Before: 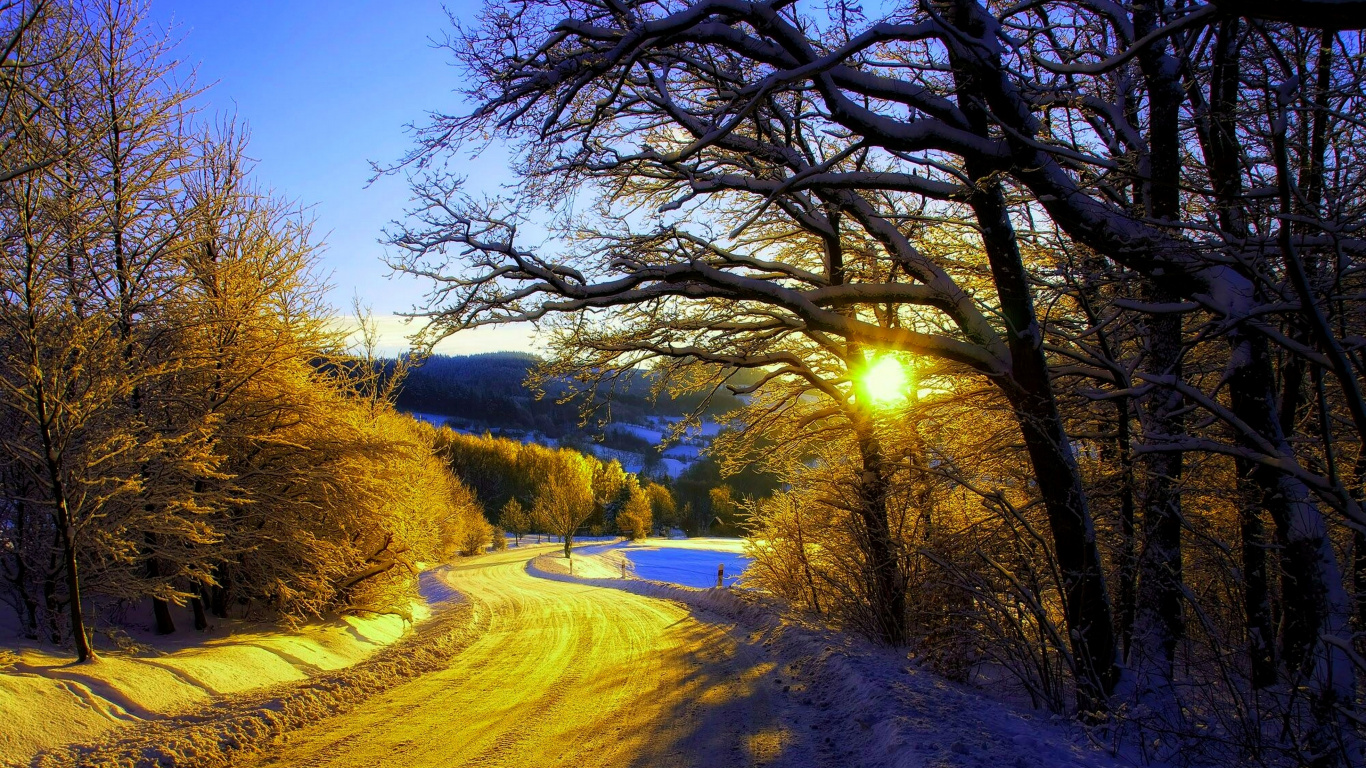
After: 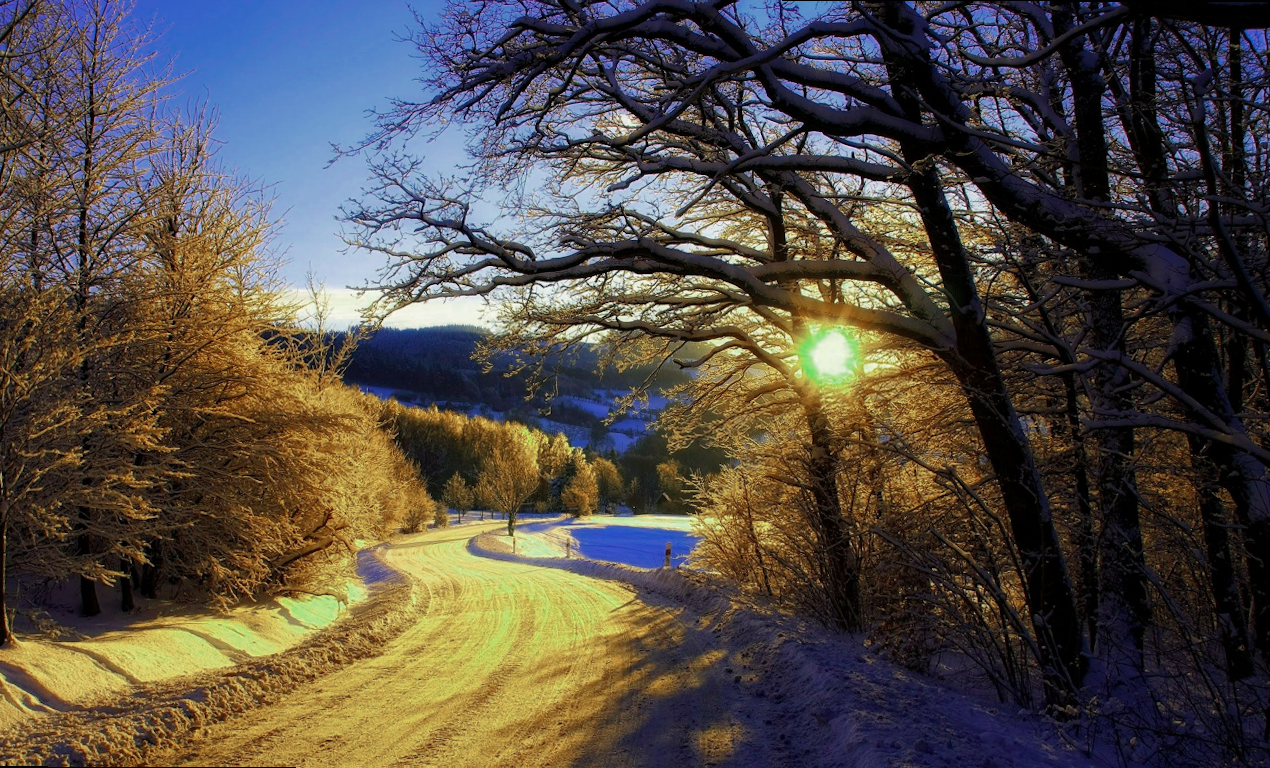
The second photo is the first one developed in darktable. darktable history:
rotate and perspective: rotation 0.215°, lens shift (vertical) -0.139, crop left 0.069, crop right 0.939, crop top 0.002, crop bottom 0.996
color zones: curves: ch0 [(0, 0.5) (0.125, 0.4) (0.25, 0.5) (0.375, 0.4) (0.5, 0.4) (0.625, 0.35) (0.75, 0.35) (0.875, 0.5)]; ch1 [(0, 0.35) (0.125, 0.45) (0.25, 0.35) (0.375, 0.35) (0.5, 0.35) (0.625, 0.35) (0.75, 0.45) (0.875, 0.35)]; ch2 [(0, 0.6) (0.125, 0.5) (0.25, 0.5) (0.375, 0.6) (0.5, 0.6) (0.625, 0.5) (0.75, 0.5) (0.875, 0.5)]
